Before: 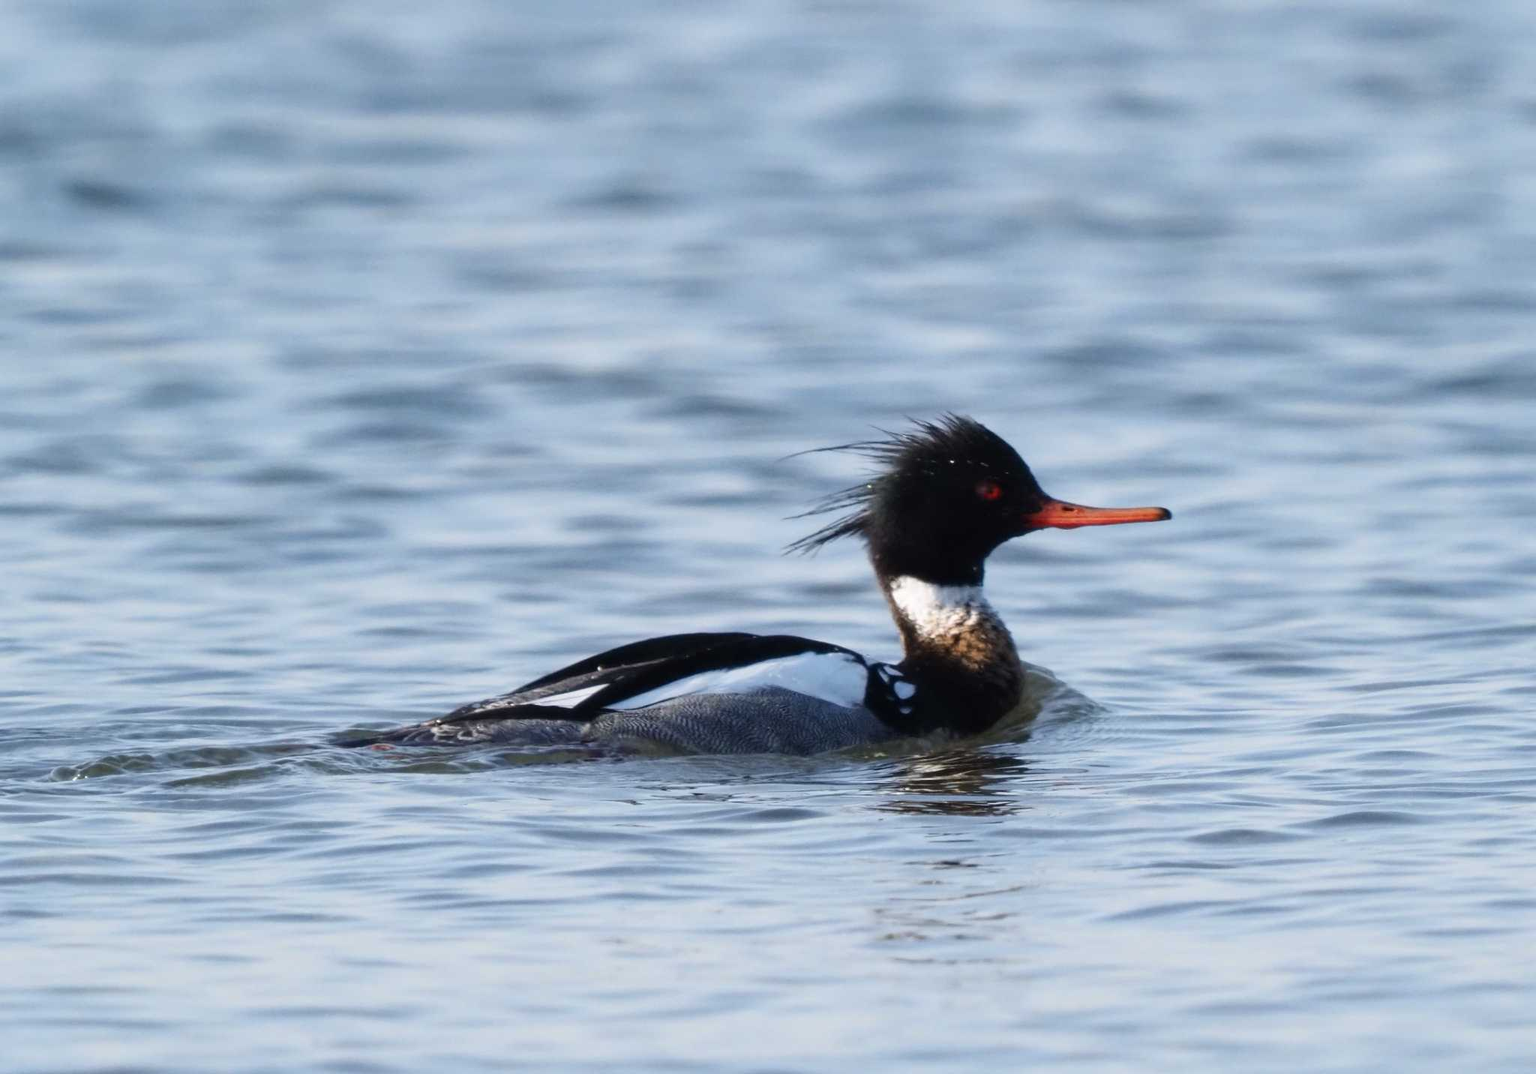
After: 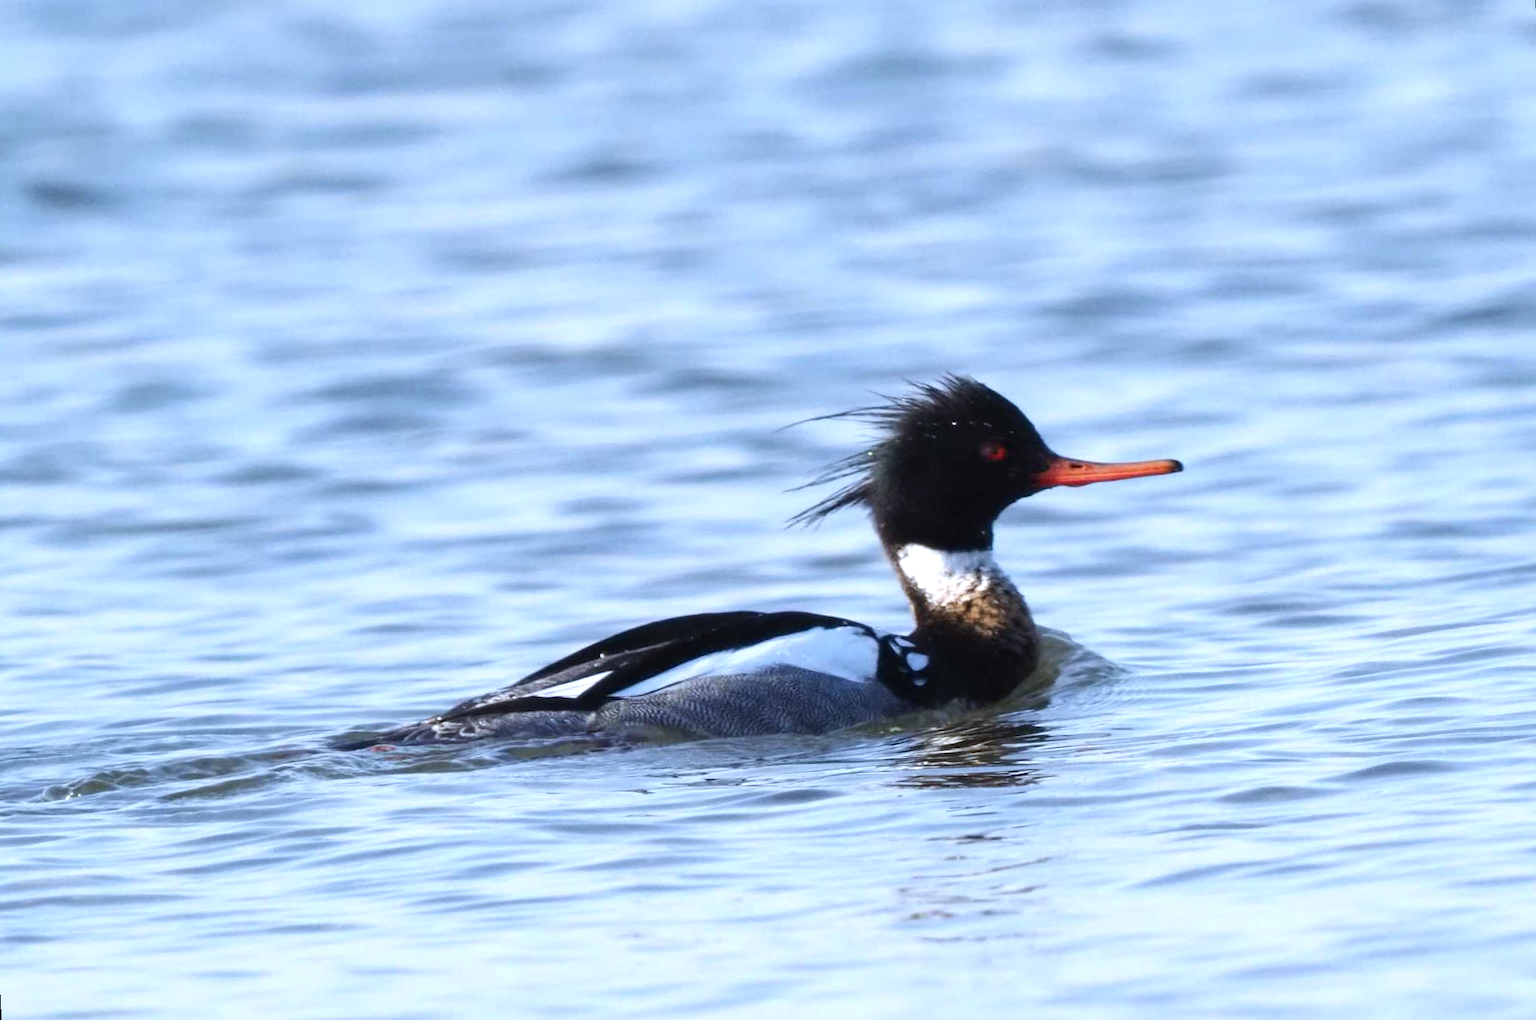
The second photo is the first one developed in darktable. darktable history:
exposure: black level correction 0, exposure 0.5 EV, compensate highlight preservation false
rotate and perspective: rotation -3°, crop left 0.031, crop right 0.968, crop top 0.07, crop bottom 0.93
white balance: red 0.954, blue 1.079
tone equalizer: on, module defaults
